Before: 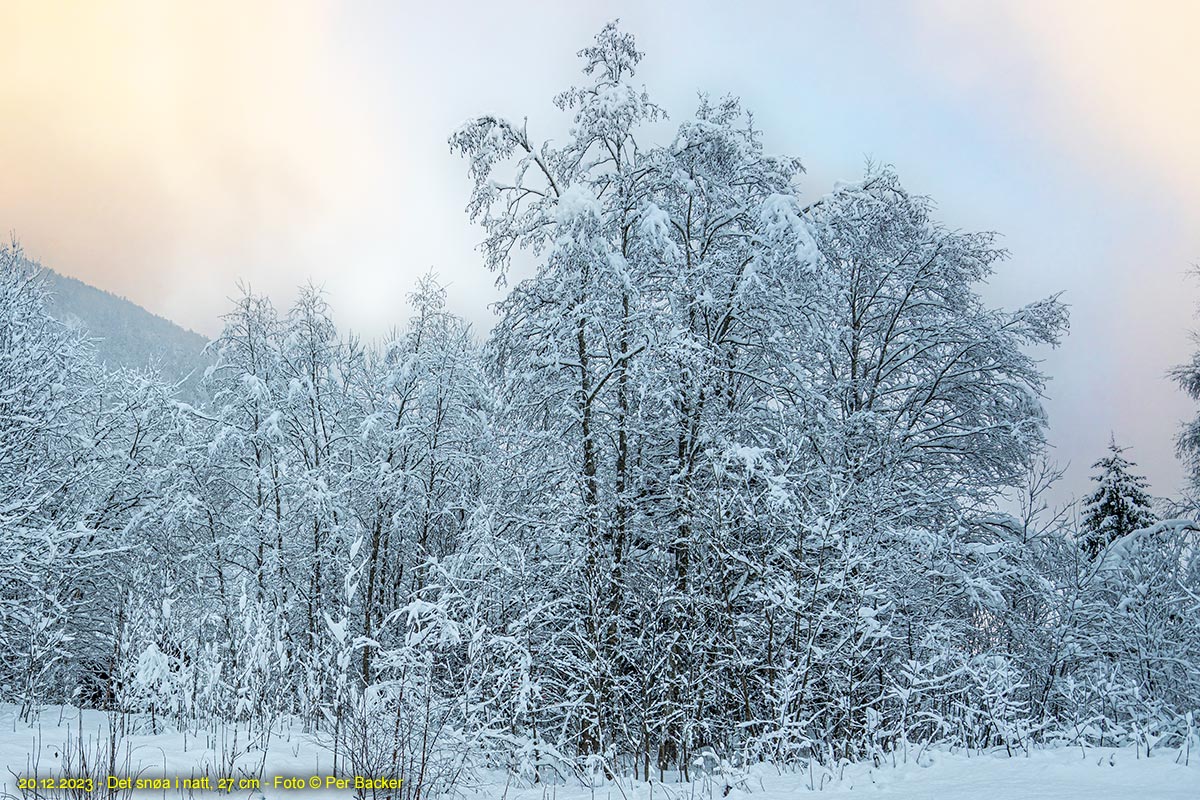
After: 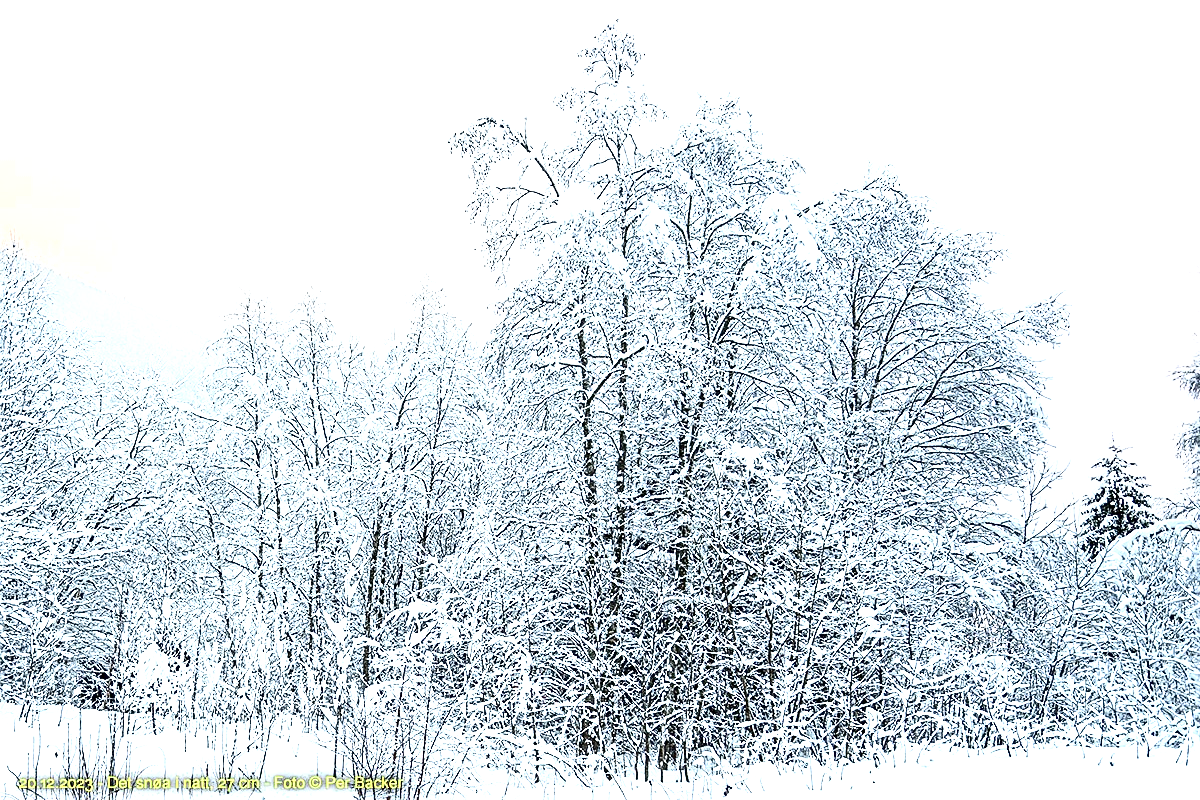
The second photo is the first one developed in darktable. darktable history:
contrast brightness saturation: contrast 0.287
sharpen: on, module defaults
color zones: curves: ch0 [(0, 0.5) (0.125, 0.4) (0.25, 0.5) (0.375, 0.4) (0.5, 0.4) (0.625, 0.6) (0.75, 0.6) (0.875, 0.5)]; ch1 [(0, 0.35) (0.125, 0.45) (0.25, 0.35) (0.375, 0.35) (0.5, 0.35) (0.625, 0.35) (0.75, 0.45) (0.875, 0.35)]; ch2 [(0, 0.6) (0.125, 0.5) (0.25, 0.5) (0.375, 0.6) (0.5, 0.6) (0.625, 0.5) (0.75, 0.5) (0.875, 0.5)]
exposure: exposure 1.211 EV, compensate highlight preservation false
